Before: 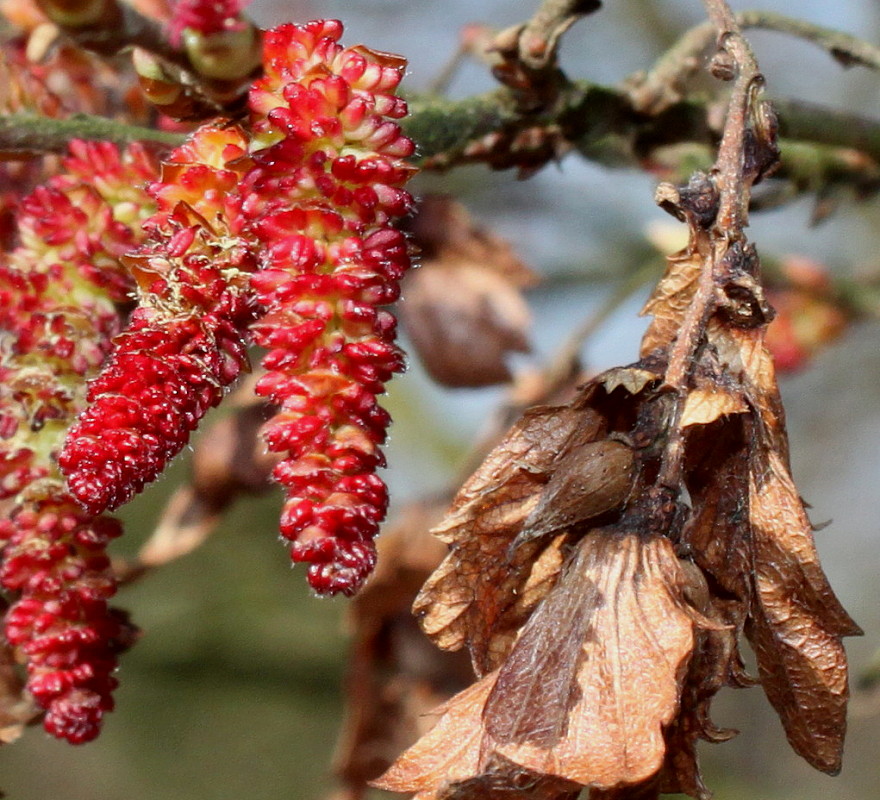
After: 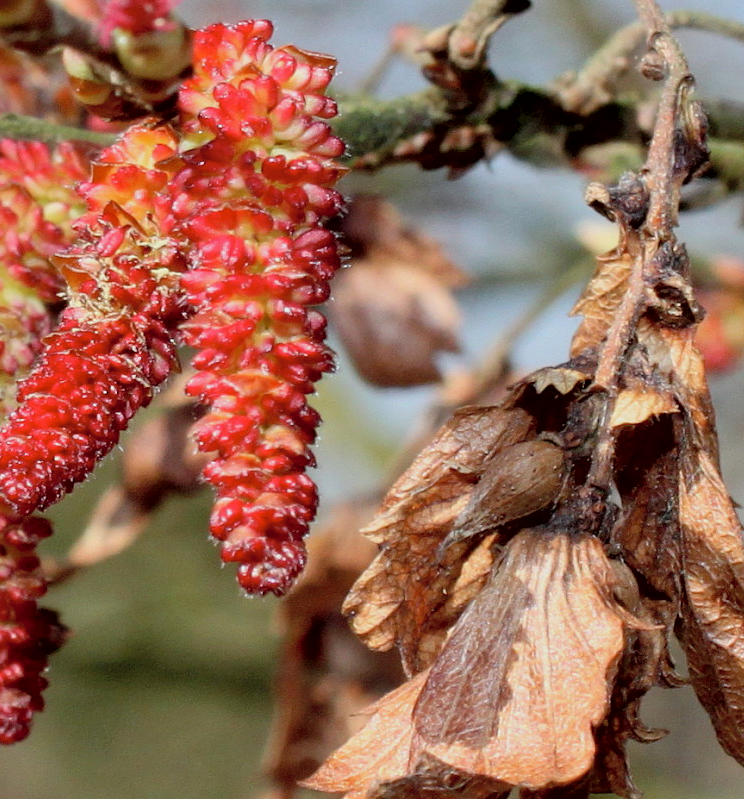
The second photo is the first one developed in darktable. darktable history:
exposure: black level correction 0.006, exposure -0.225 EV, compensate highlight preservation false
contrast brightness saturation: brightness 0.15
crop: left 7.998%, right 7.416%
